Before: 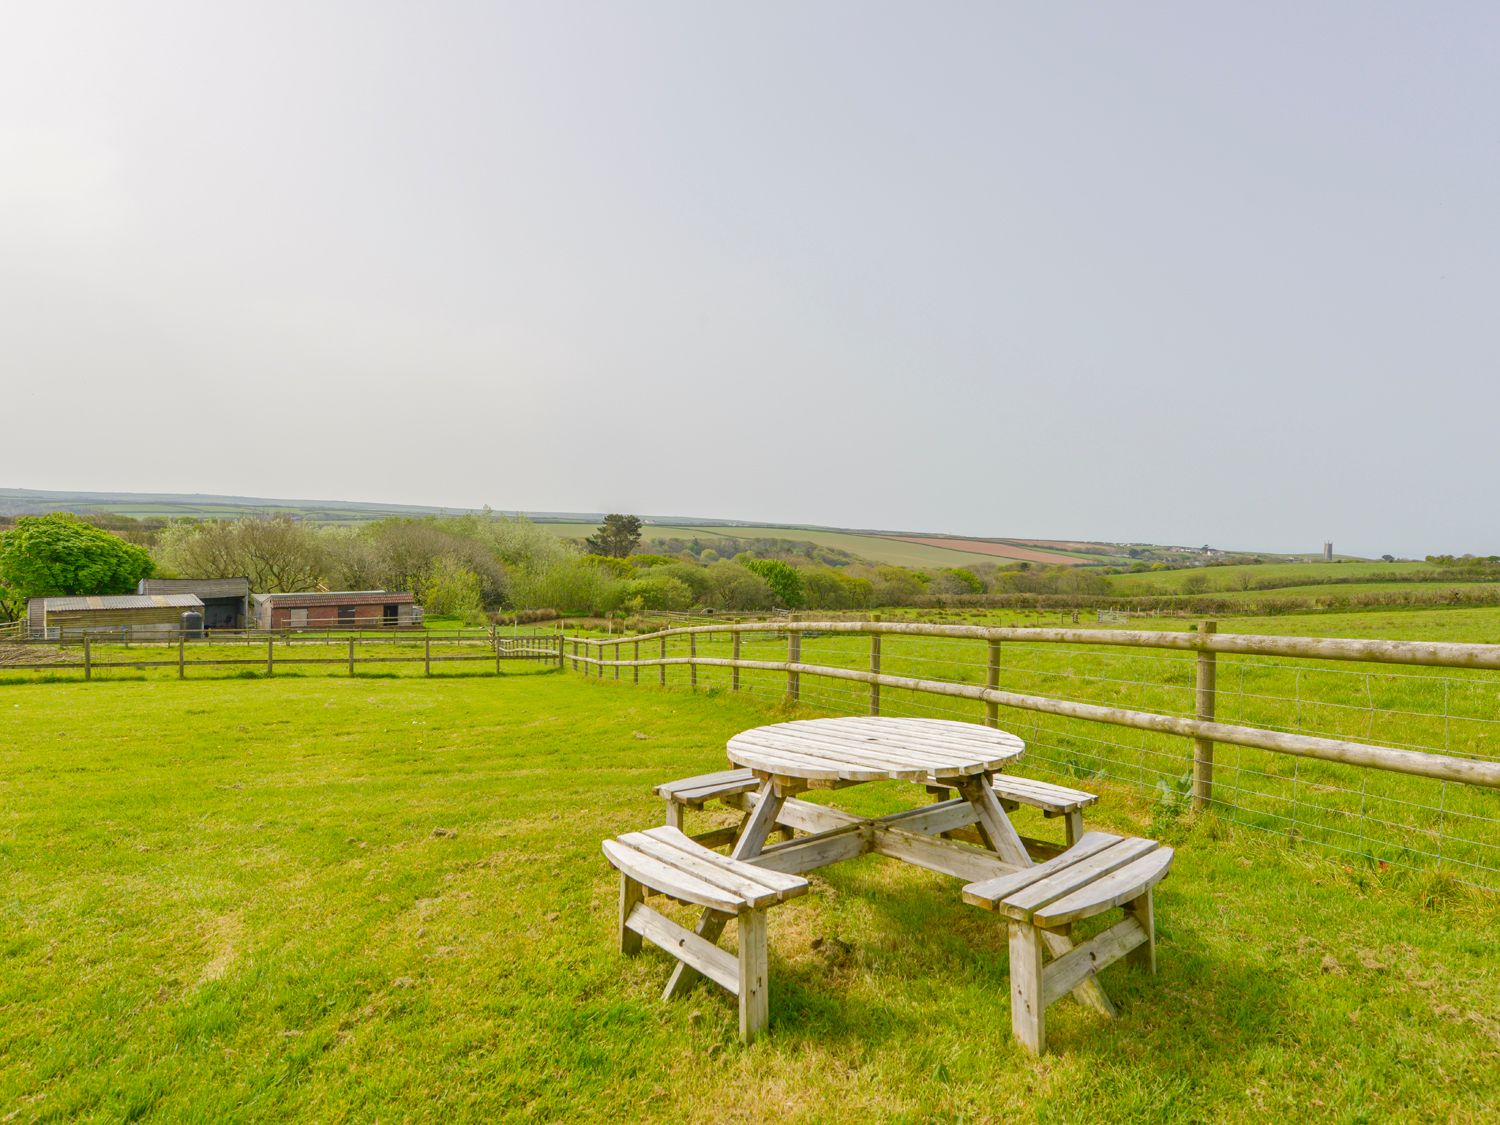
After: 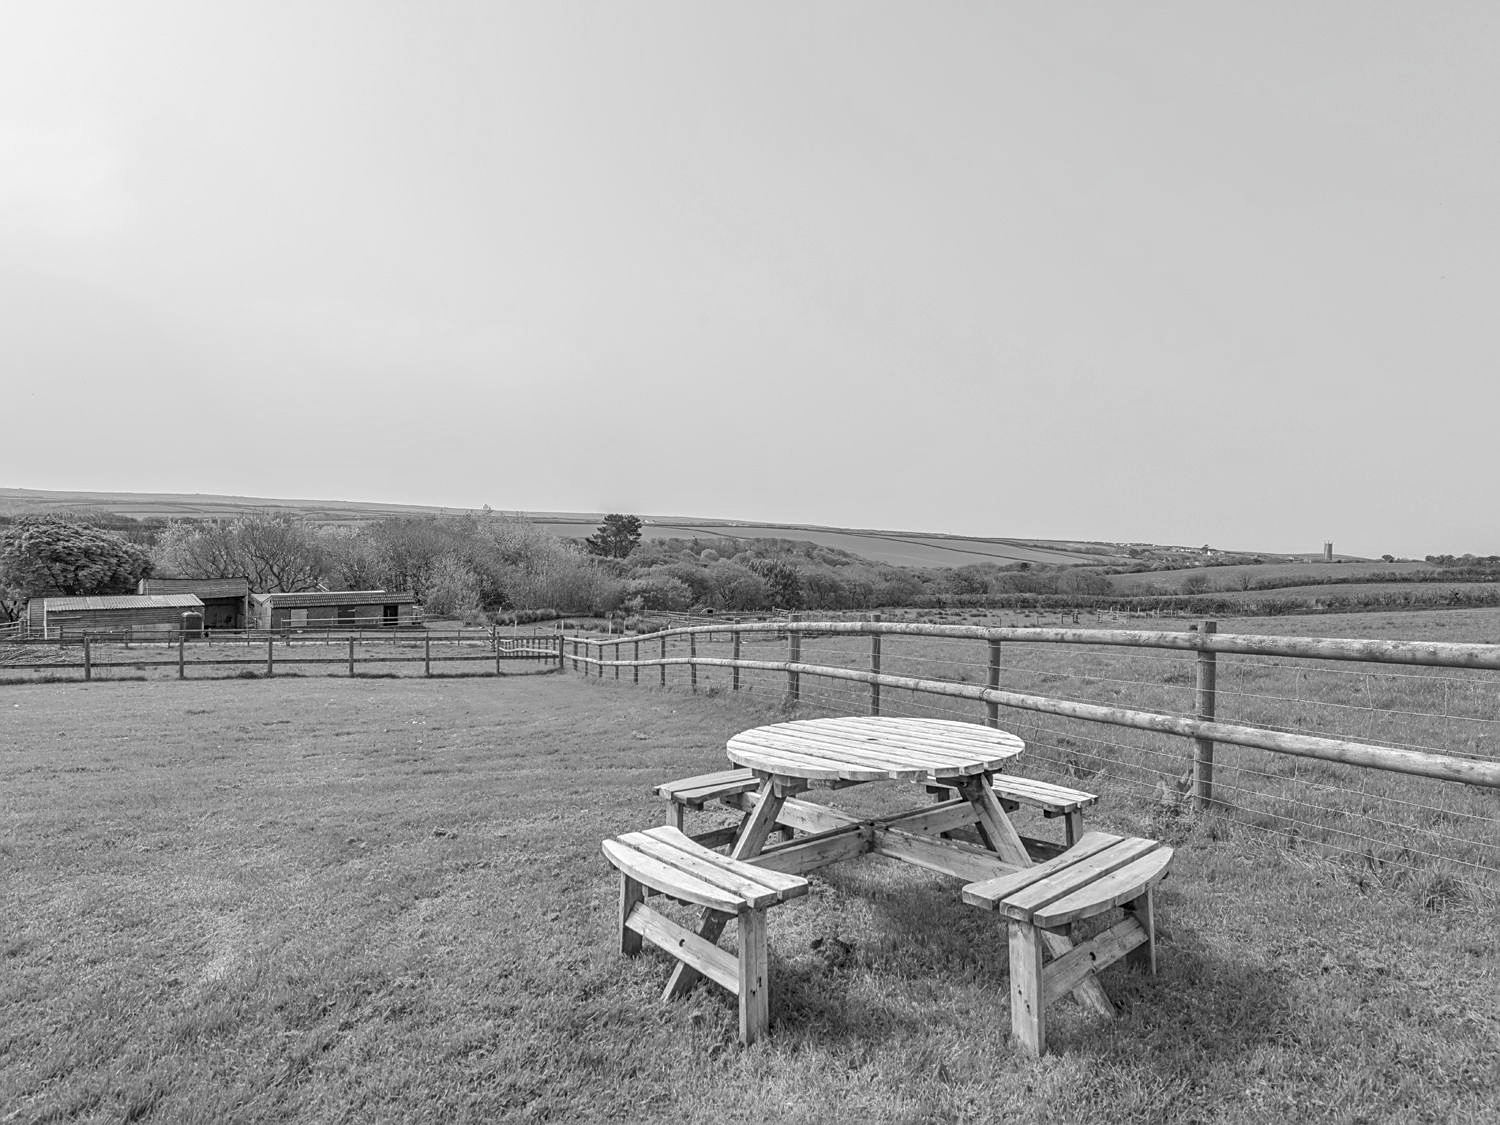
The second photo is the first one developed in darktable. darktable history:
sharpen: on, module defaults
color calibration: output gray [0.267, 0.423, 0.261, 0], gray › normalize channels true, illuminant as shot in camera, x 0.358, y 0.373, temperature 4628.91 K, gamut compression 0.02
local contrast: on, module defaults
color balance rgb: perceptual saturation grading › global saturation 20%, perceptual saturation grading › highlights -25.072%, perceptual saturation grading › shadows 24.079%, saturation formula JzAzBz (2021)
